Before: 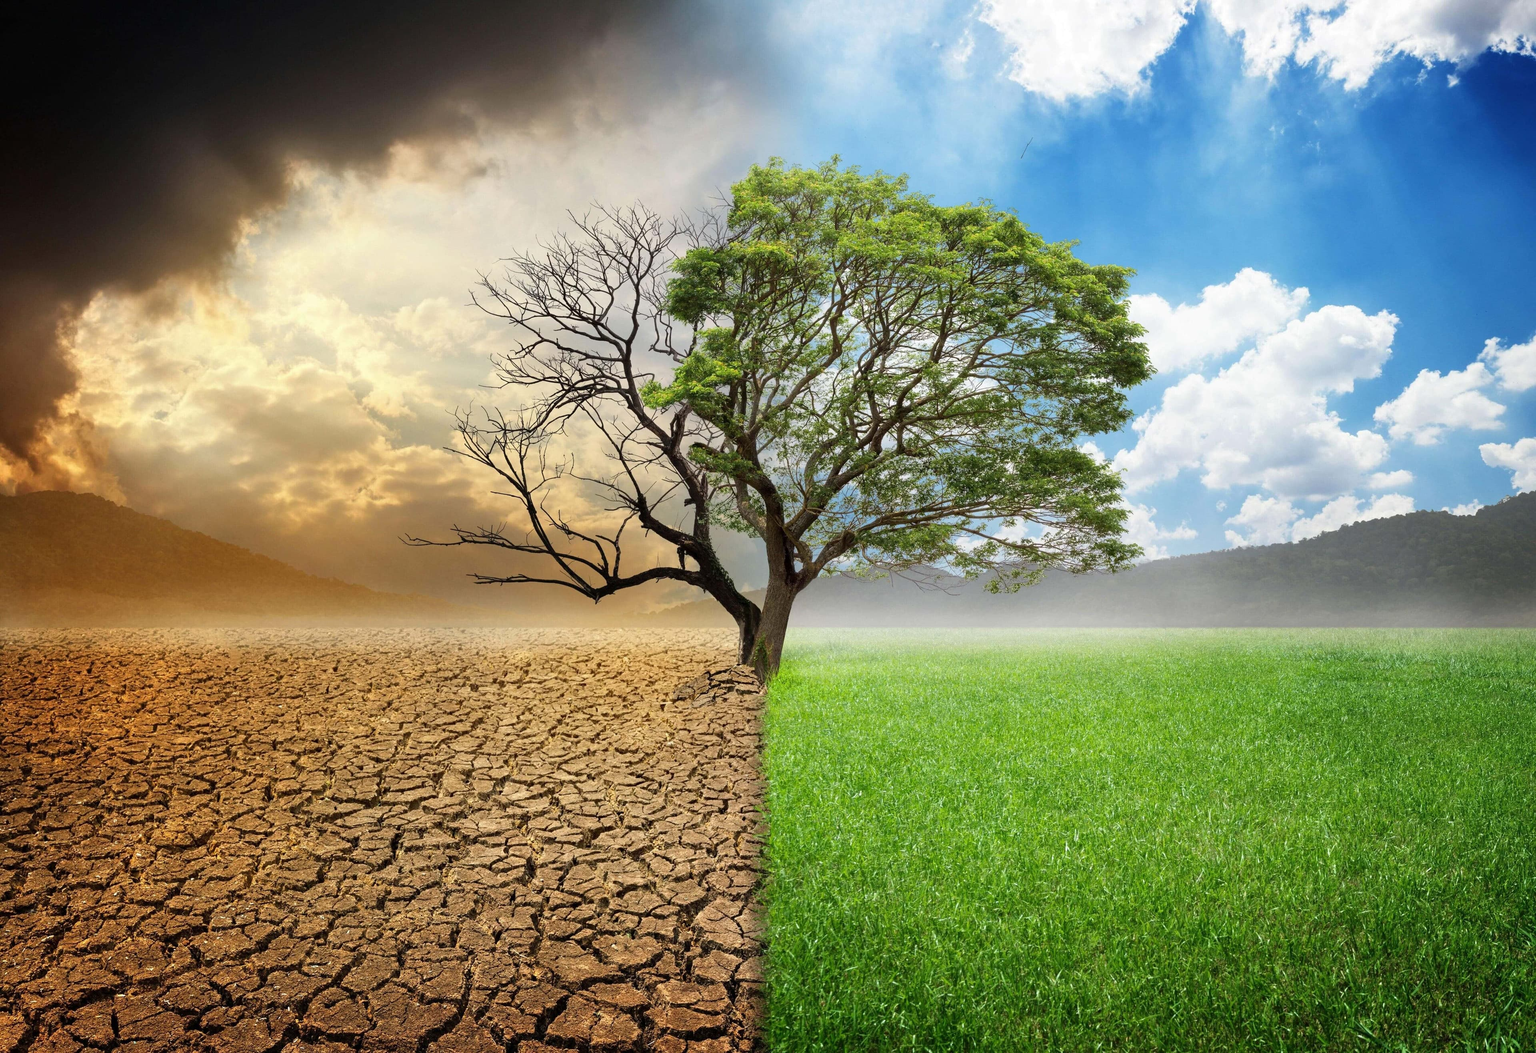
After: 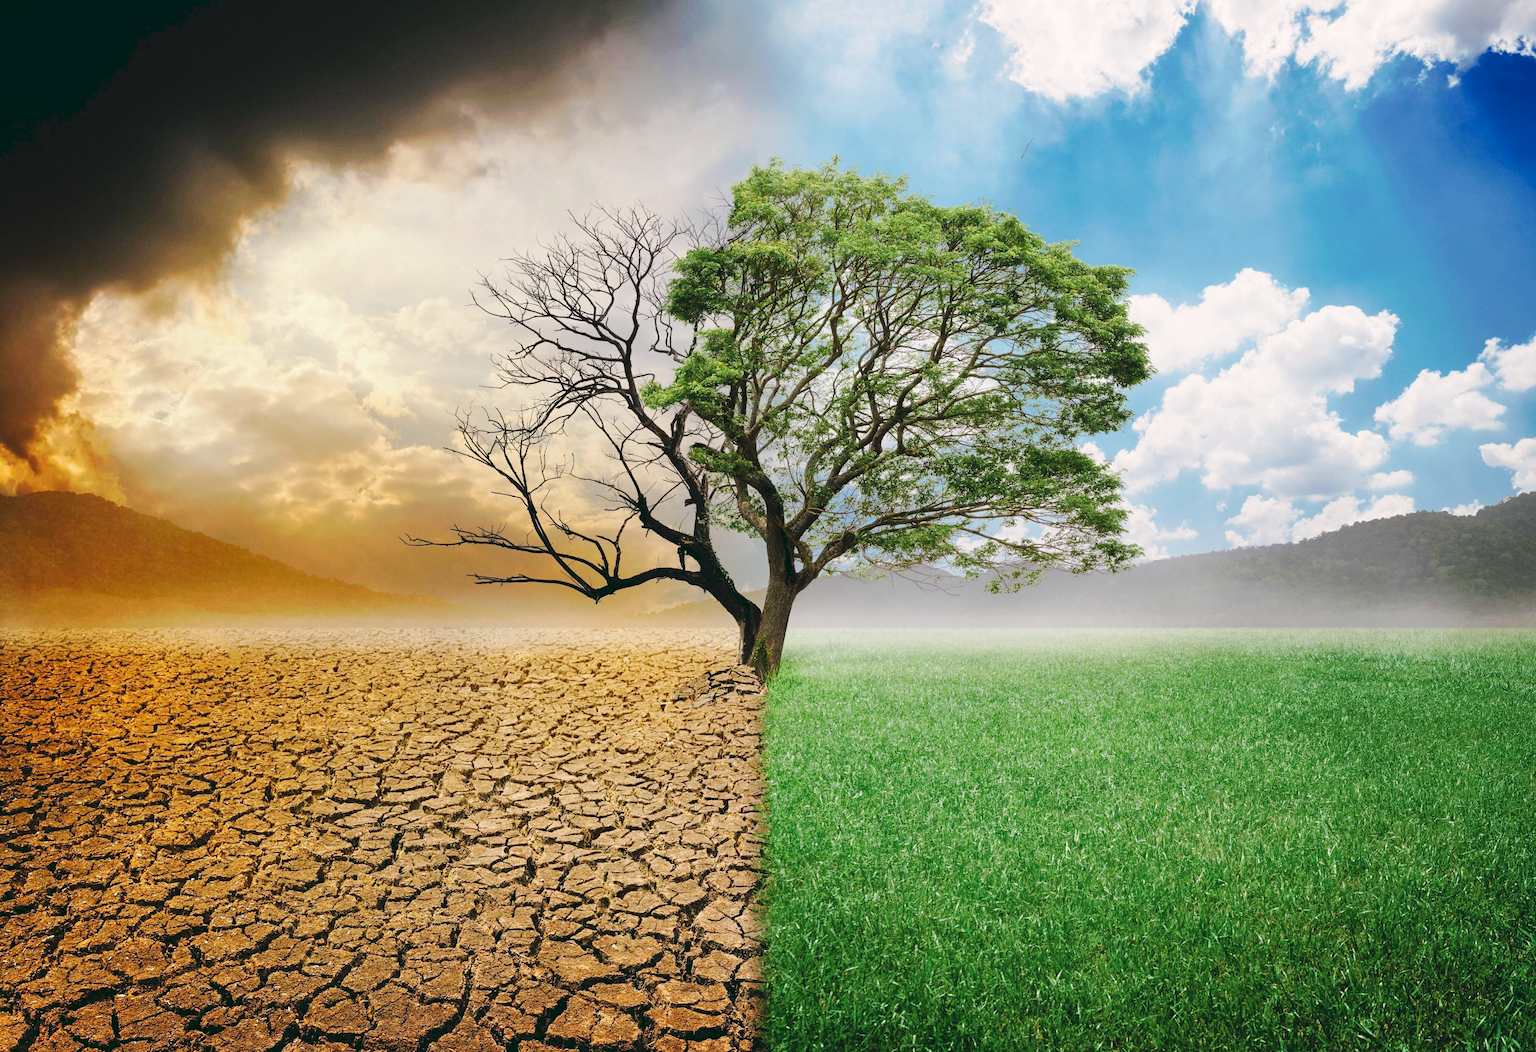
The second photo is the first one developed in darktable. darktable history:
tone curve: curves: ch0 [(0, 0) (0.003, 0.076) (0.011, 0.081) (0.025, 0.084) (0.044, 0.092) (0.069, 0.1) (0.1, 0.117) (0.136, 0.144) (0.177, 0.186) (0.224, 0.237) (0.277, 0.306) (0.335, 0.39) (0.399, 0.494) (0.468, 0.574) (0.543, 0.666) (0.623, 0.722) (0.709, 0.79) (0.801, 0.855) (0.898, 0.926) (1, 1)], preserve colors none
color look up table: target L [96.16, 91.66, 88.54, 82.46, 68.8, 59.36, 53.57, 55.19, 41.74, 57.71, 30.26, 30.03, 6.835, 200.37, 80.67, 77.72, 72.47, 71.58, 68.31, 65.96, 53.31, 49.31, 48.08, 45.85, 30.91, 30.85, 22.99, 17.86, 87.9, 74.1, 65.96, 66.04, 56.78, 51.36, 45.89, 42.46, 43.58, 36.22, 13.37, 2.116, 95.34, 87.5, 80.51, 77.34, 67.84, 58.93, 50.61, 37.16, 40.48], target a [-2.143, -20.55, -22.9, -40.26, -52.48, -30.27, -51.28, -20.8, -33.97, -46.97, -26.53, -10.37, -21.72, 0, 8.289, -0.141, 28.23, 38.34, 6.685, 41.62, 20.72, 68.96, 40.34, 58.77, 6.011, 43.89, 39.4, 27.48, 17.89, 51.39, 61.1, 73.2, 78.12, 51.36, 71.23, 38.59, 64.23, 17.51, 22.17, -3.72, -0.495, -54.61, -34.61, -33.41, -7.847, -25.62, -3.955, -11.38, -22.48], target b [13.35, 46.25, 5.262, 28.46, 21.62, 44.92, 34.45, 25.86, 26.94, 9.785, 21.15, 34.01, 10.96, 0, 40.93, 76.67, 72.25, 16.05, 10.19, 47.44, 30.77, 58.55, 50.55, 31.85, 3.647, 52.26, 5.141, 30.09, -15.34, -36.77, -6.942, -51.55, -33.19, -36.81, -6.863, -13.85, -55.65, -66.44, -41.33, -16.04, 0.42, -13.27, -25.56, -0.102, -22.73, -33.37, -46.32, -19.62, -3.631], num patches 49
